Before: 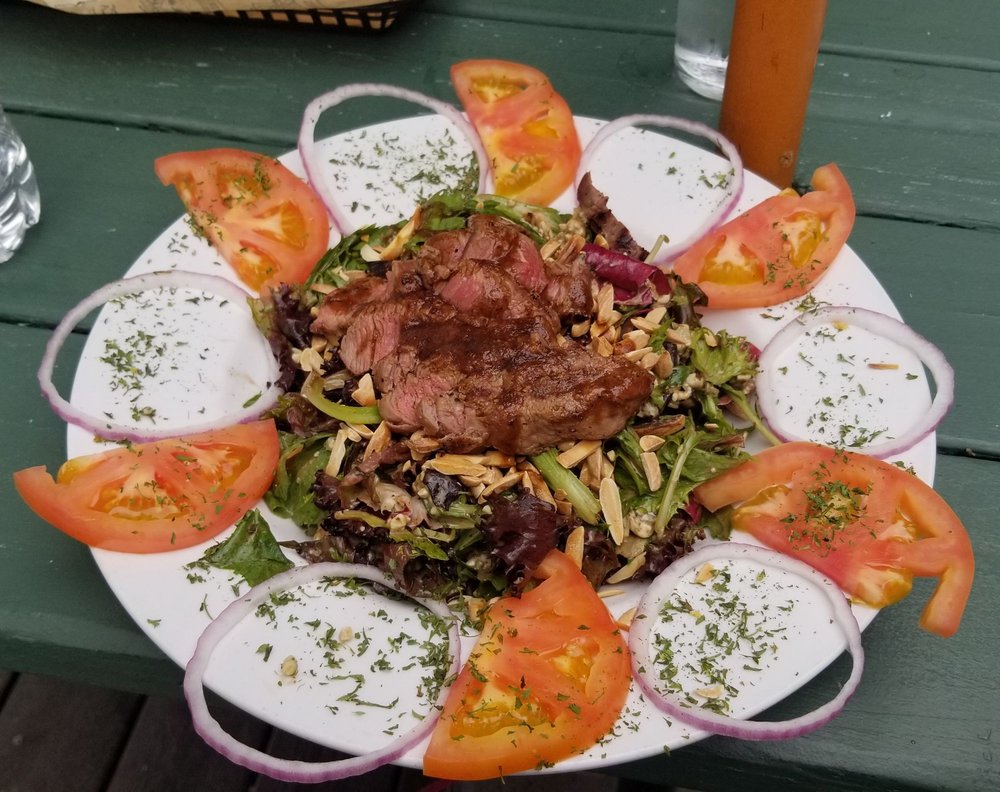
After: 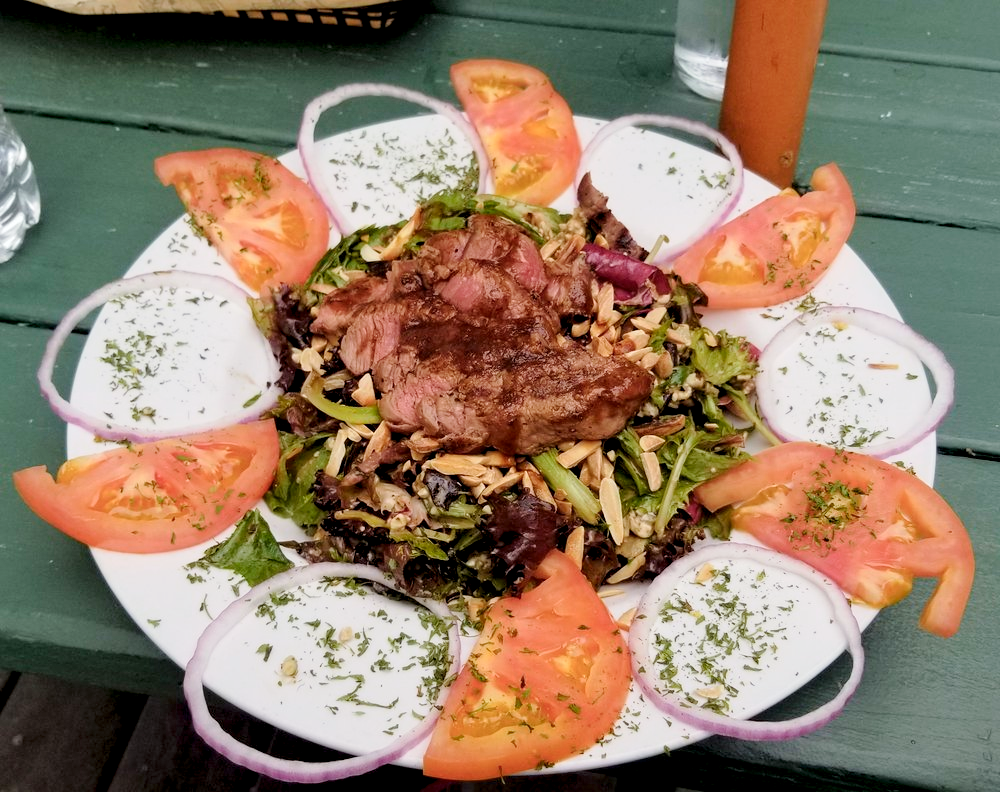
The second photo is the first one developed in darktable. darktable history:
tone curve: curves: ch0 [(0, 0) (0.003, 0.004) (0.011, 0.014) (0.025, 0.032) (0.044, 0.057) (0.069, 0.089) (0.1, 0.128) (0.136, 0.174) (0.177, 0.227) (0.224, 0.287) (0.277, 0.354) (0.335, 0.427) (0.399, 0.507) (0.468, 0.582) (0.543, 0.653) (0.623, 0.726) (0.709, 0.799) (0.801, 0.876) (0.898, 0.937) (1, 1)], preserve colors none
color look up table: target L [63.57, 44.64, 33.01, 100, 80.63, 72.18, 63.26, 57.58, 52.74, 42.89, 37.04, 26.14, 70.95, 58.83, 50.49, 49.39, 36.06, 24.56, 23.44, 6.72, 63.36, 47.93, 42.85, 26.97, 0 ×25], target a [-21.03, -33.5, -9.856, -0.001, 0.228, 7.3, 23.14, 20.84, 38.77, -0.298, 48.12, 14.33, -0.335, -0.337, 8.492, 47.72, 7.591, 25.12, 14.2, -0.001, -30.76, -22.08, -2.626, -0.412, 0 ×25], target b [54.29, 30.59, 24.91, 0.013, 1.237, 71.01, 60.18, 15.71, 47.59, 0.891, 20.97, 15.27, -0.908, -0.993, -28.13, -18.05, -46.19, -21.41, -50.02, 0.006, -1.126, -28.87, -25.1, -0.946, 0 ×25], num patches 24
